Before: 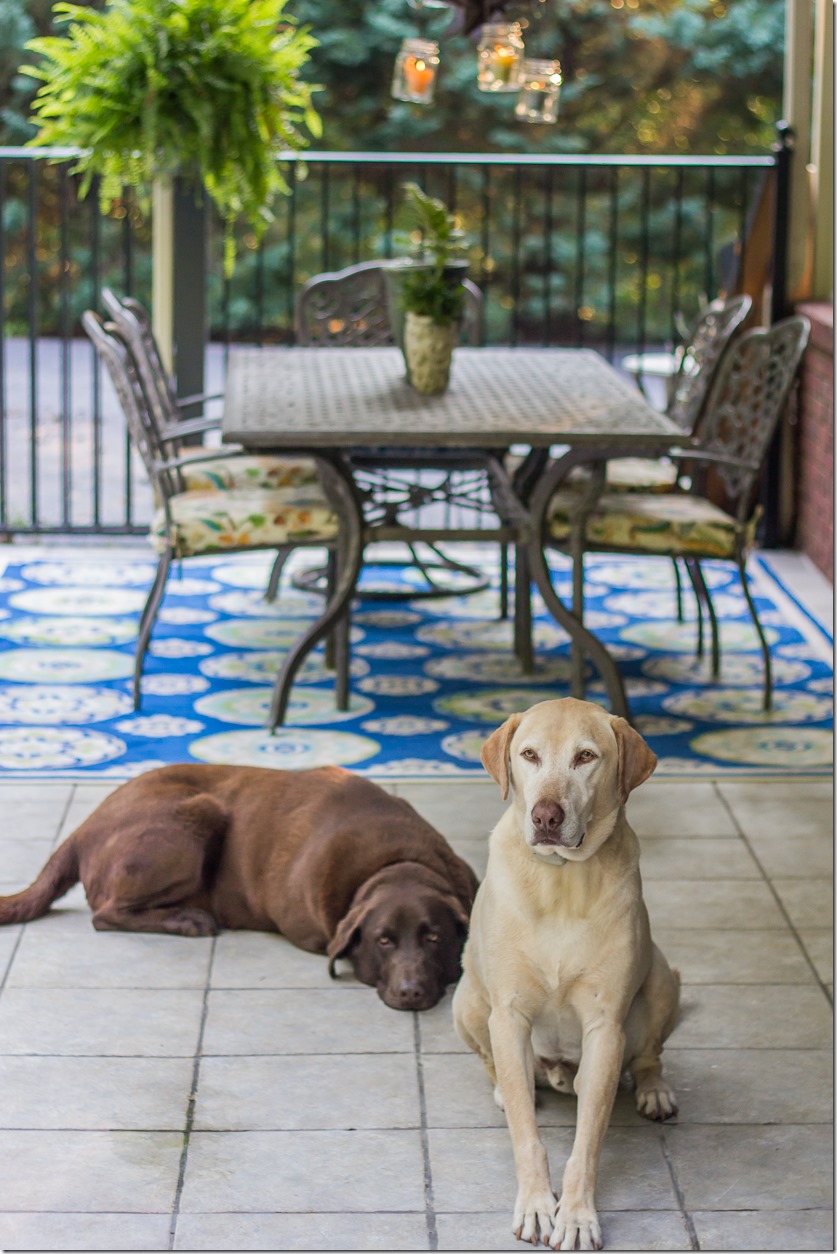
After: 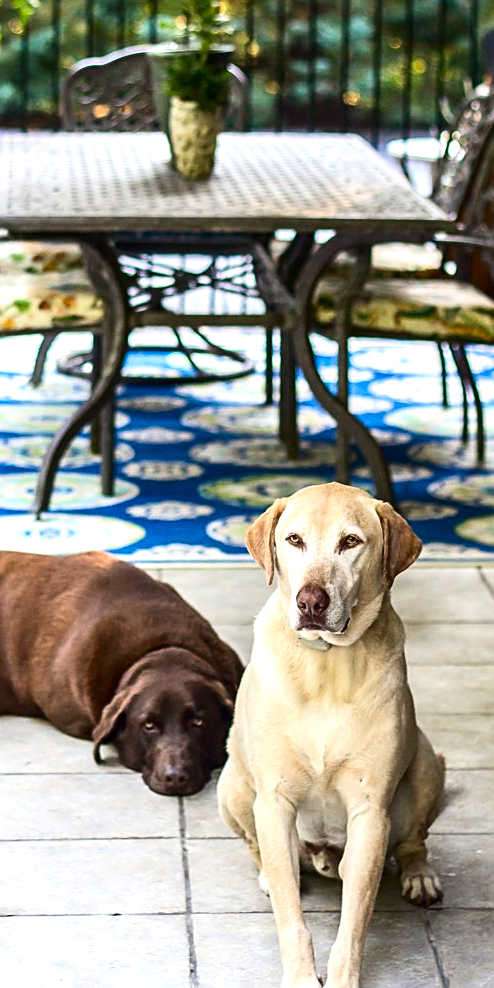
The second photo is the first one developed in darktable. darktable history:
sharpen: on, module defaults
contrast brightness saturation: contrast 0.19, brightness -0.238, saturation 0.115
exposure: black level correction 0, exposure 0.888 EV, compensate exposure bias true, compensate highlight preservation false
crop and rotate: left 28.169%, top 17.237%, right 12.801%, bottom 3.935%
